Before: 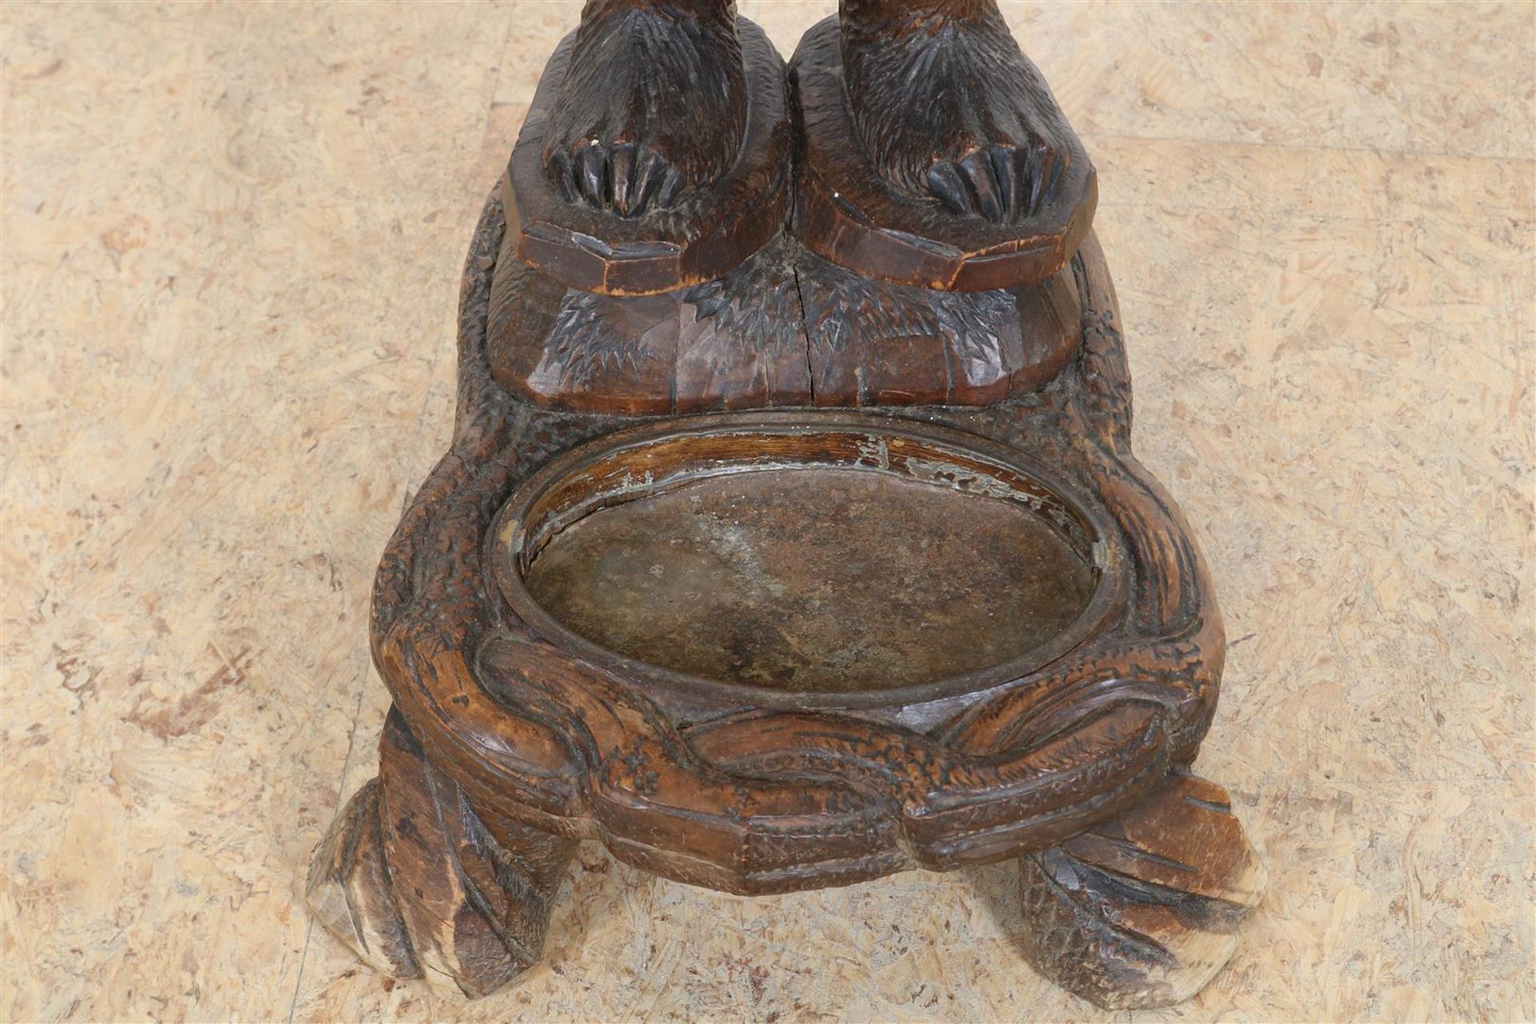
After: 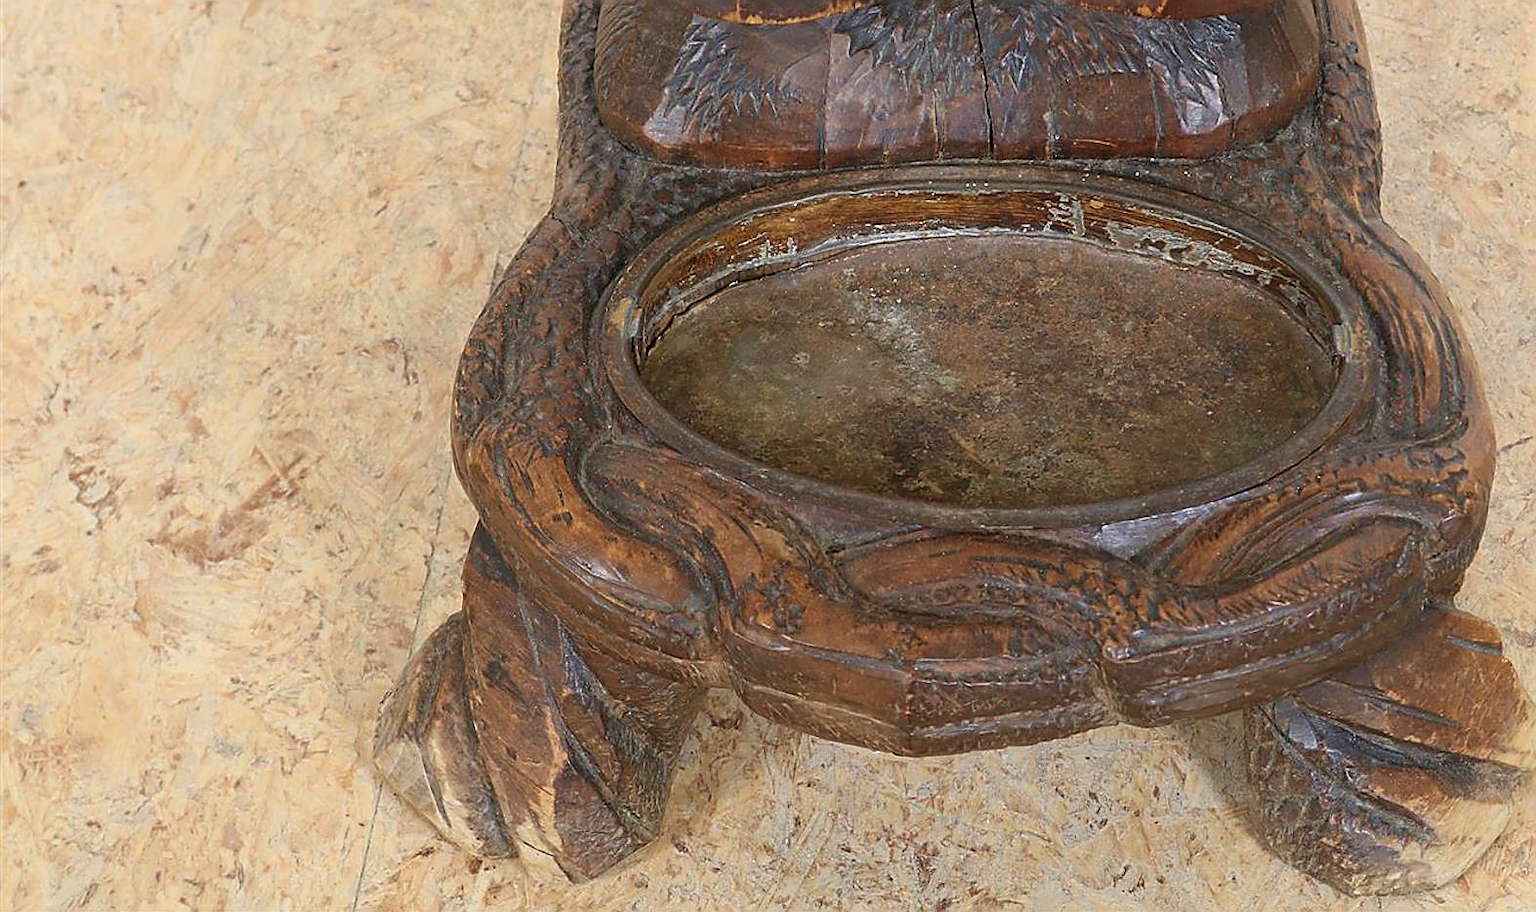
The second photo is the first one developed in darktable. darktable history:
velvia: on, module defaults
sharpen: radius 1.407, amount 1.265, threshold 0.695
crop: top 26.964%, right 18.045%
